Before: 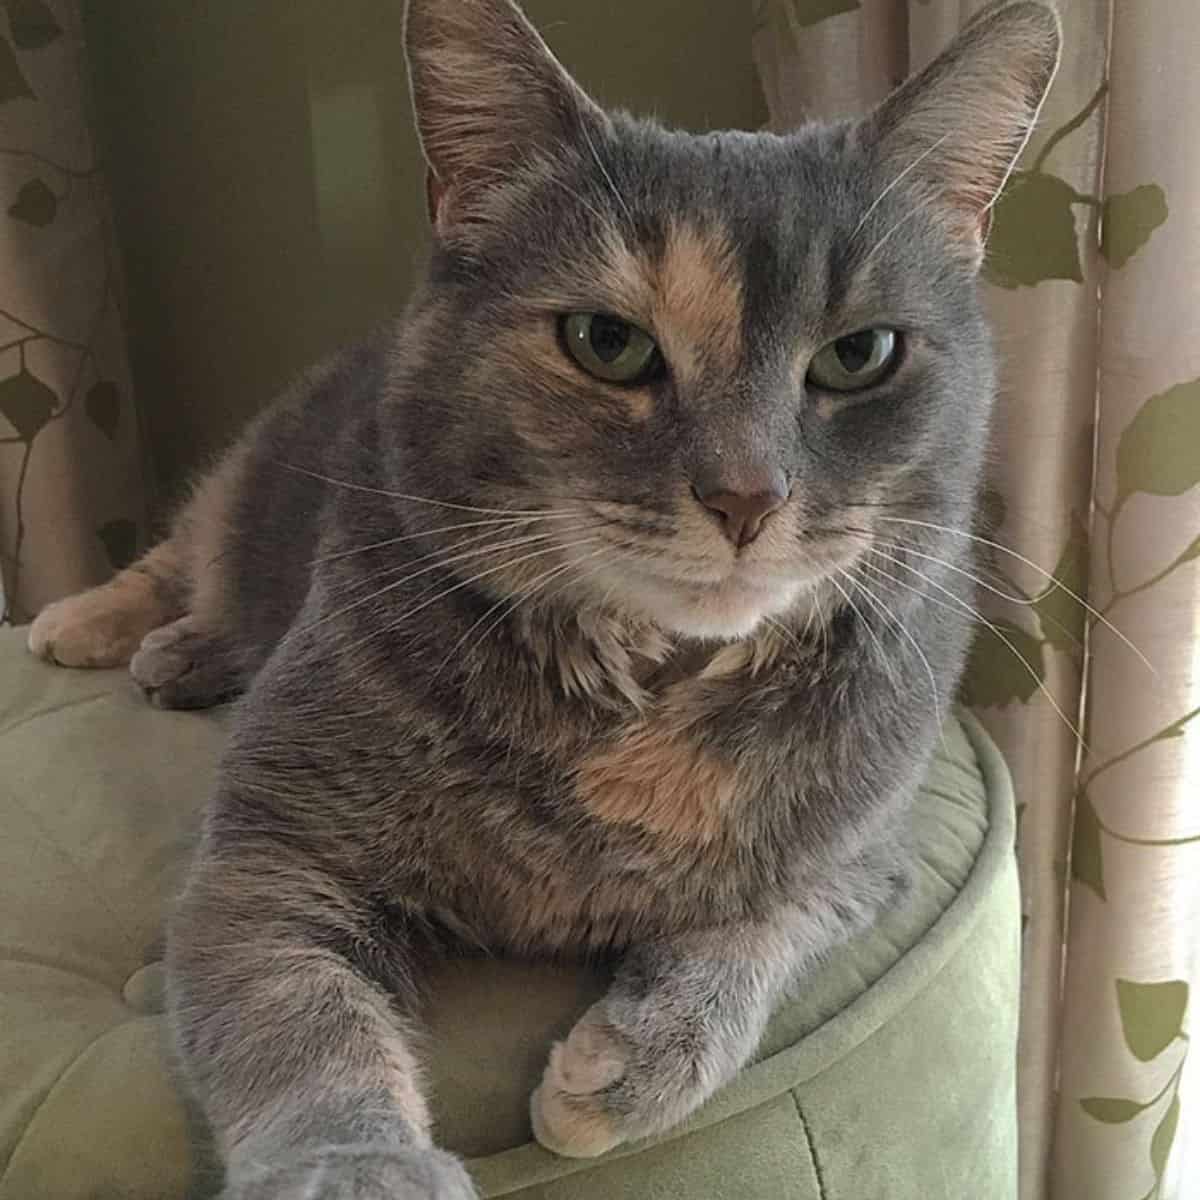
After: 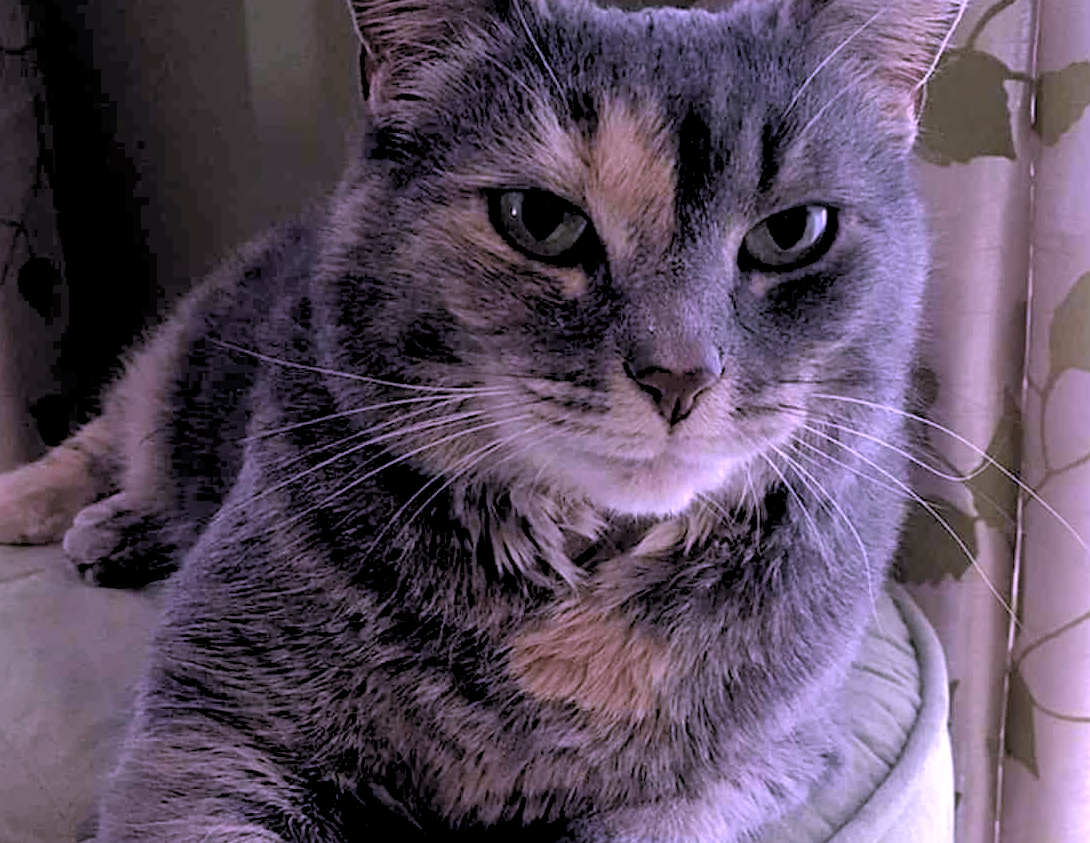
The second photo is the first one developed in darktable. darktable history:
white balance: red 0.98, blue 1.61
rgb levels: levels [[0.029, 0.461, 0.922], [0, 0.5, 1], [0, 0.5, 1]]
crop: left 5.596%, top 10.314%, right 3.534%, bottom 19.395%
color correction: highlights a* 2.72, highlights b* 22.8
tone equalizer: -8 EV 0.06 EV, smoothing diameter 25%, edges refinement/feathering 10, preserve details guided filter
